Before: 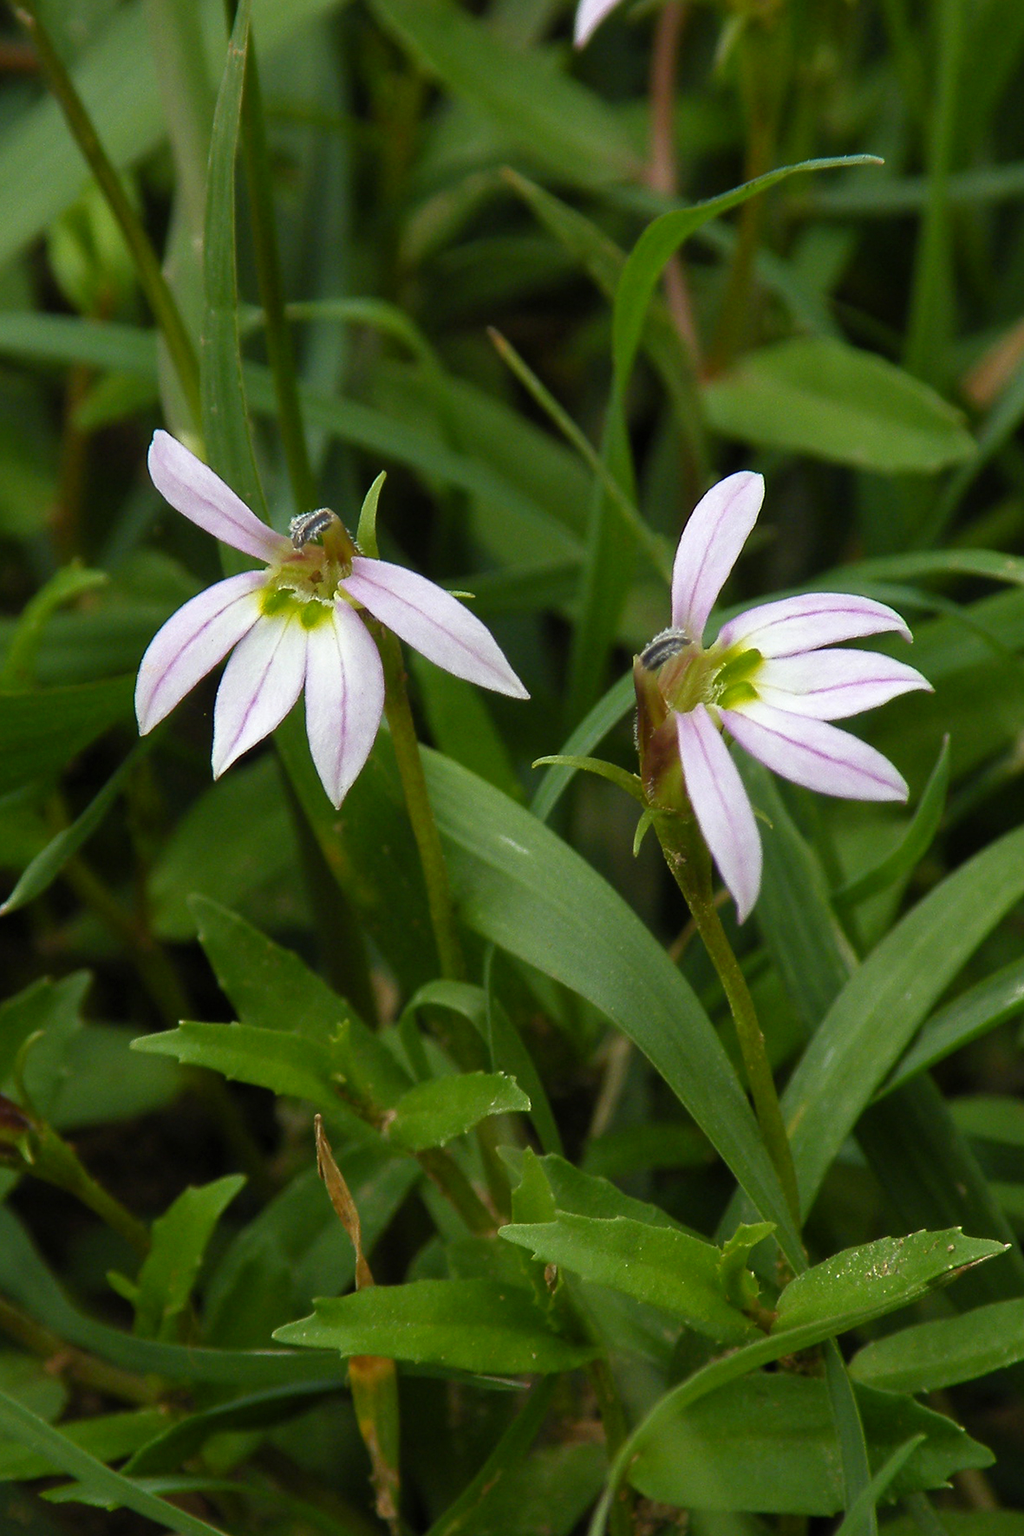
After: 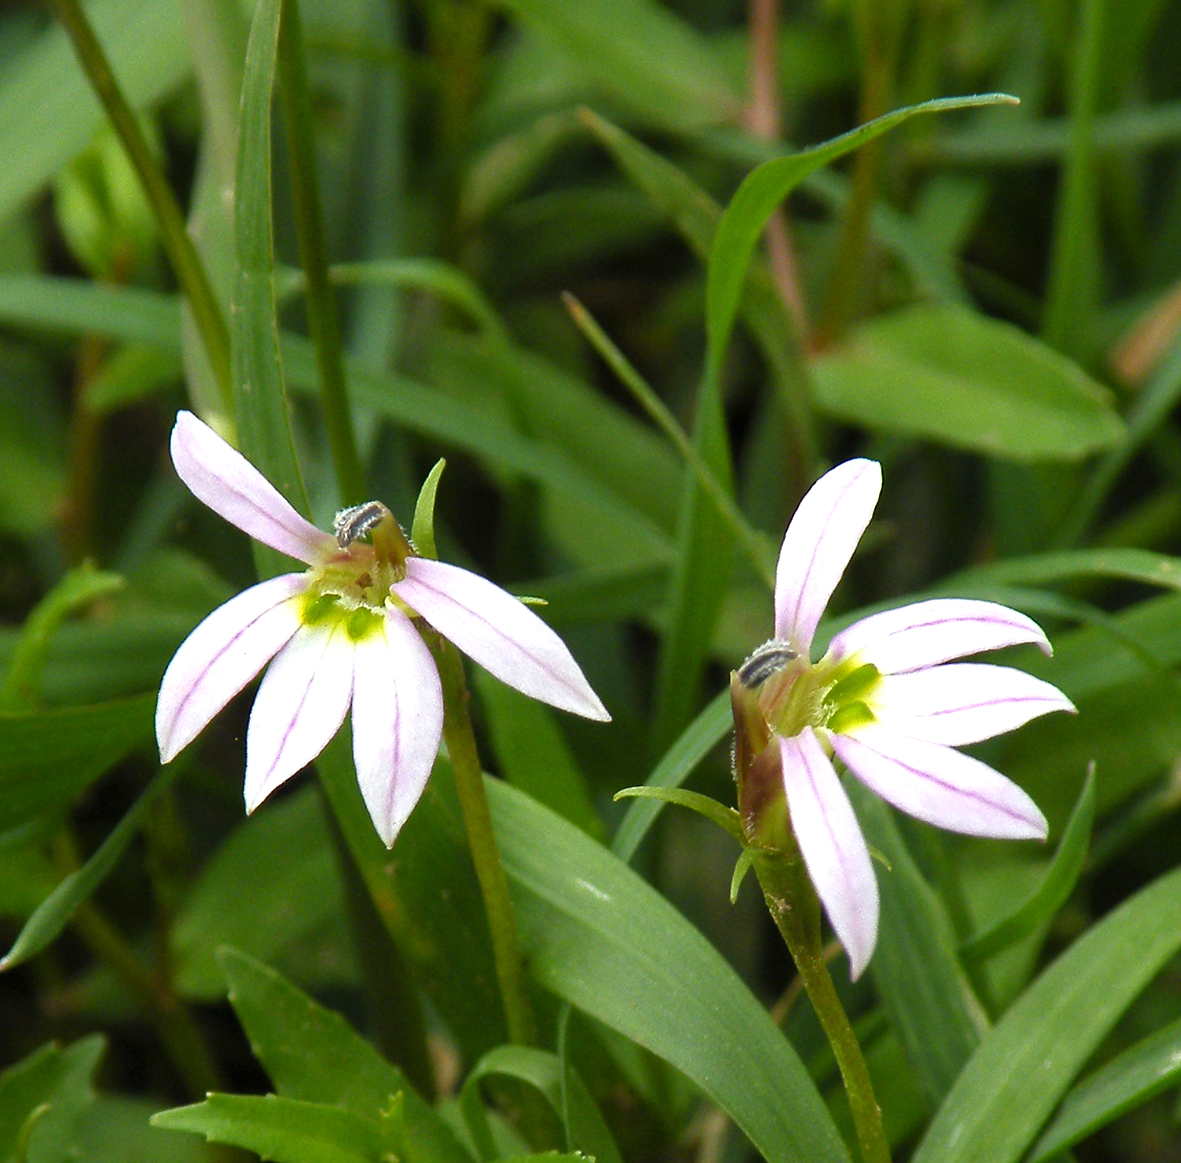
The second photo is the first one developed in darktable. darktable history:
crop and rotate: top 4.848%, bottom 29.503%
exposure: exposure 0.6 EV, compensate highlight preservation false
